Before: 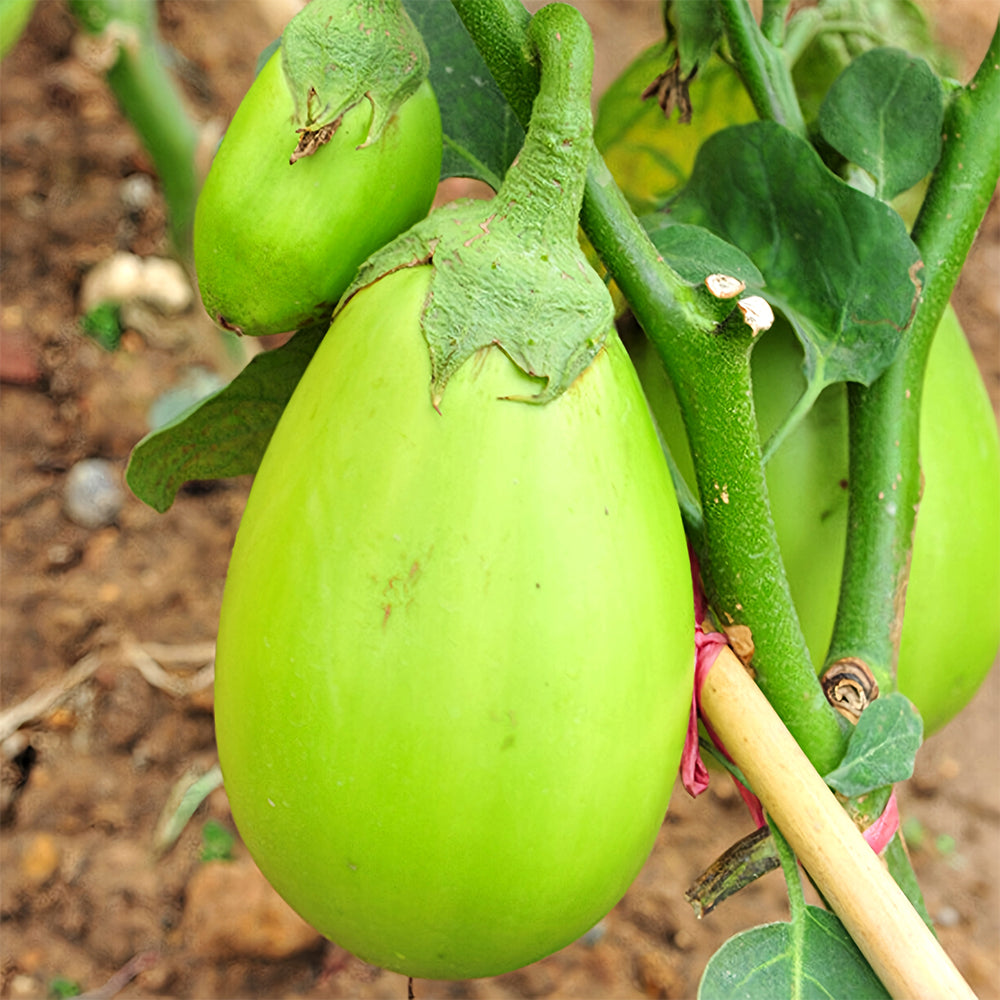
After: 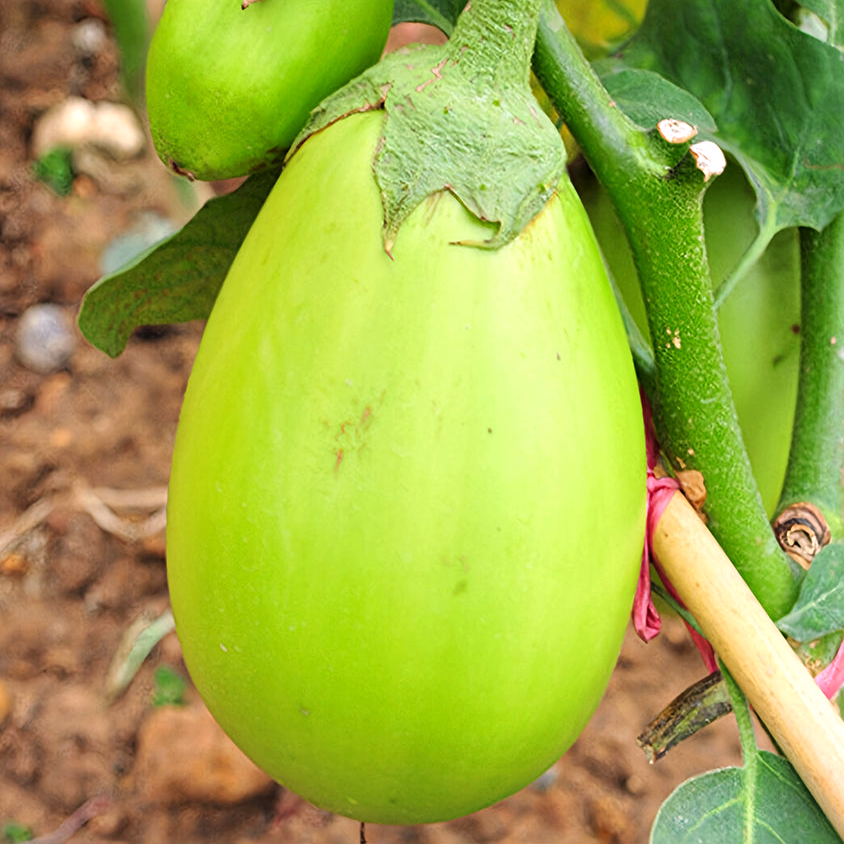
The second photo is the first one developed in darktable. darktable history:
crop and rotate: left 4.842%, top 15.51%, right 10.668%
white balance: red 1.05, blue 1.072
